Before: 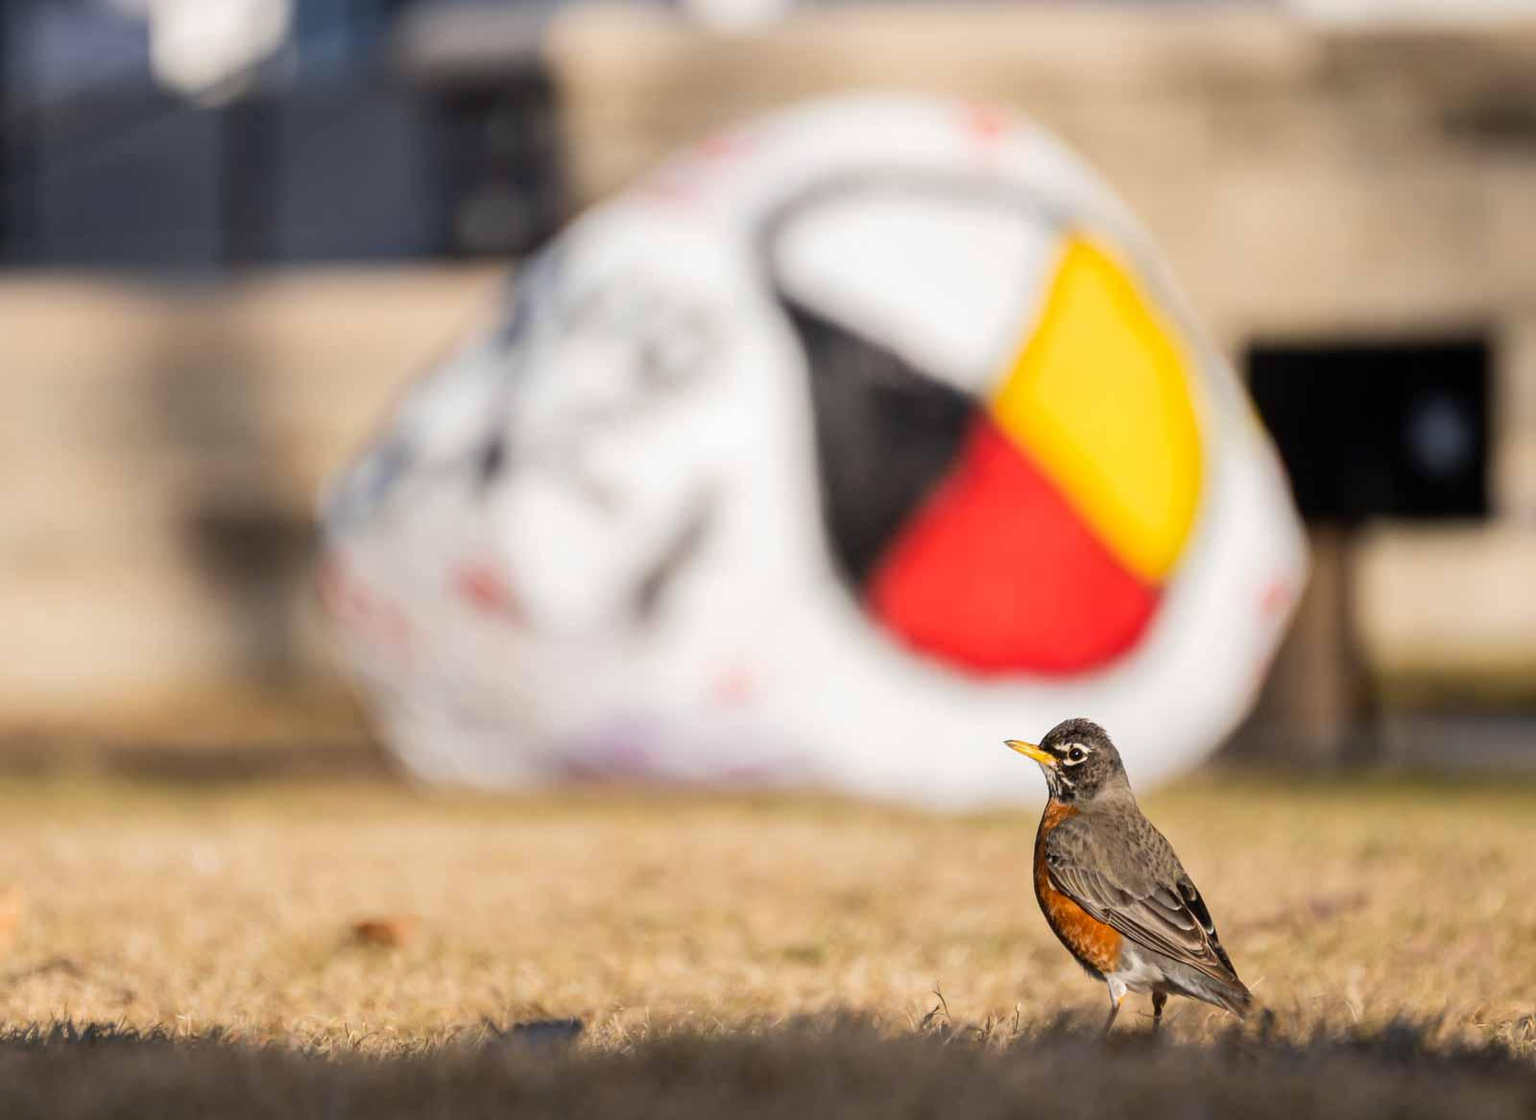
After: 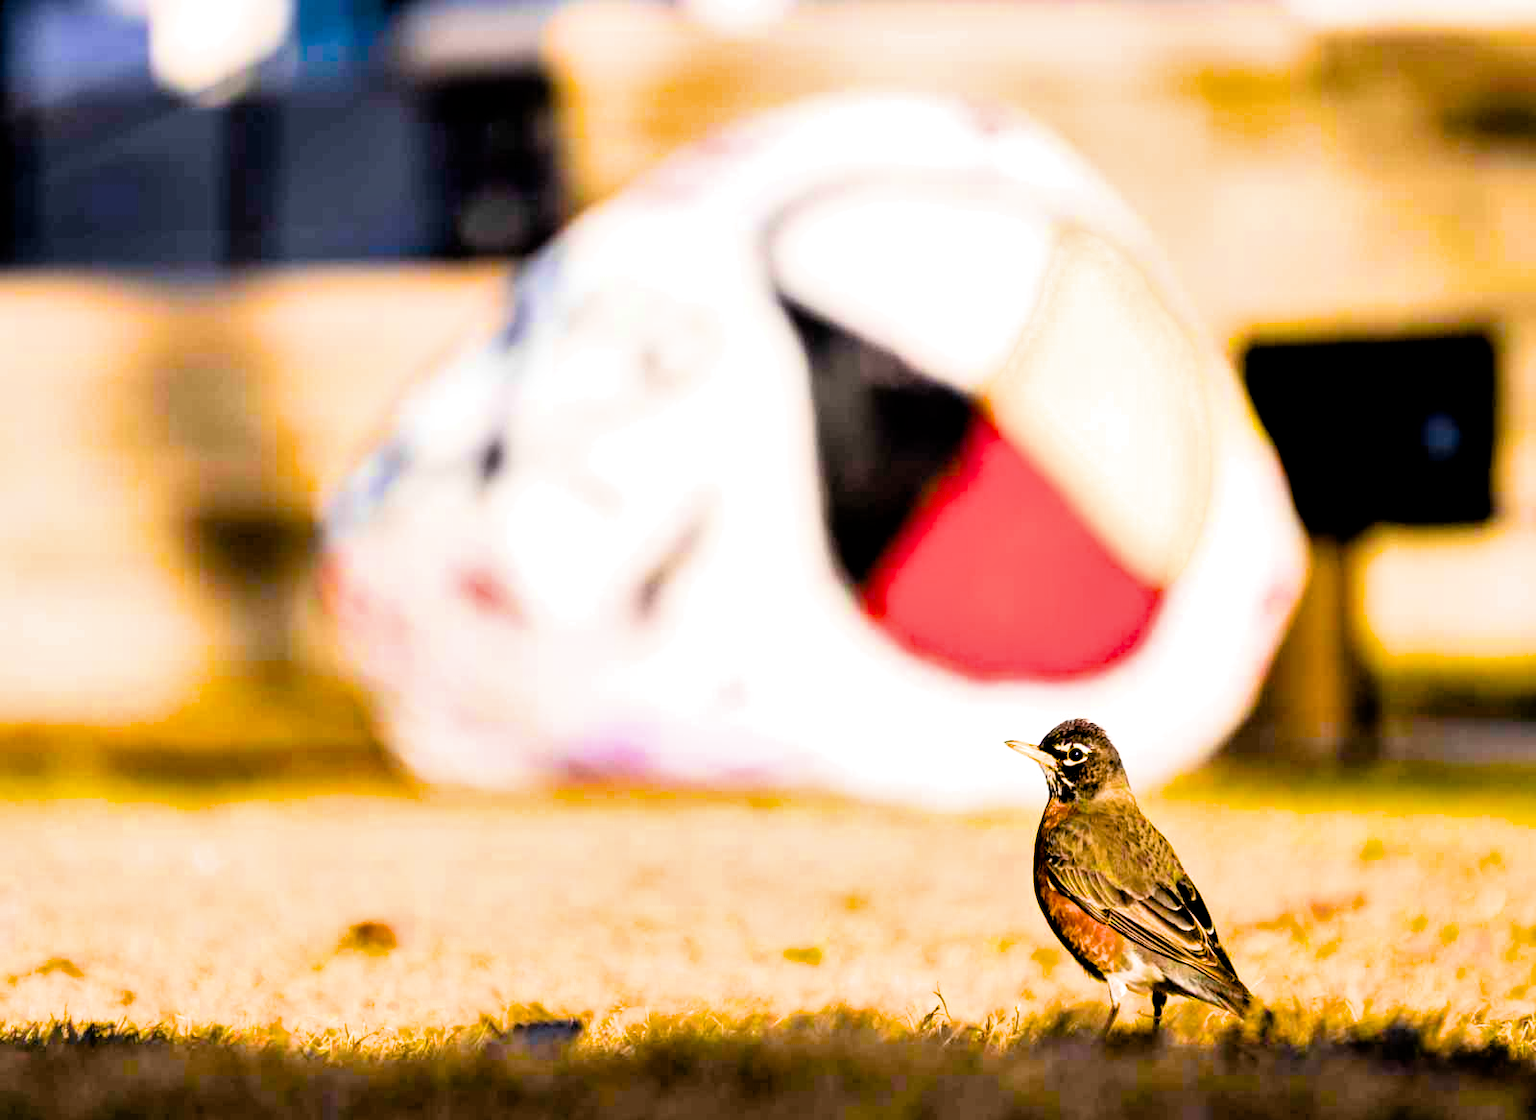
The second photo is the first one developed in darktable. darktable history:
color balance rgb: linear chroma grading › global chroma 42%, perceptual saturation grading › global saturation 42%, perceptual brilliance grading › global brilliance 25%, global vibrance 33%
exposure: black level correction 0.016, exposure -0.009 EV, compensate highlight preservation false
shadows and highlights: shadows 29.61, highlights -30.47, low approximation 0.01, soften with gaussian
filmic rgb: black relative exposure -4 EV, white relative exposure 3 EV, hardness 3.02, contrast 1.5
tone curve: curves: ch0 [(0, 0) (0.003, 0.003) (0.011, 0.011) (0.025, 0.025) (0.044, 0.045) (0.069, 0.07) (0.1, 0.101) (0.136, 0.138) (0.177, 0.18) (0.224, 0.228) (0.277, 0.281) (0.335, 0.34) (0.399, 0.405) (0.468, 0.475) (0.543, 0.551) (0.623, 0.633) (0.709, 0.72) (0.801, 0.813) (0.898, 0.907) (1, 1)], preserve colors none
